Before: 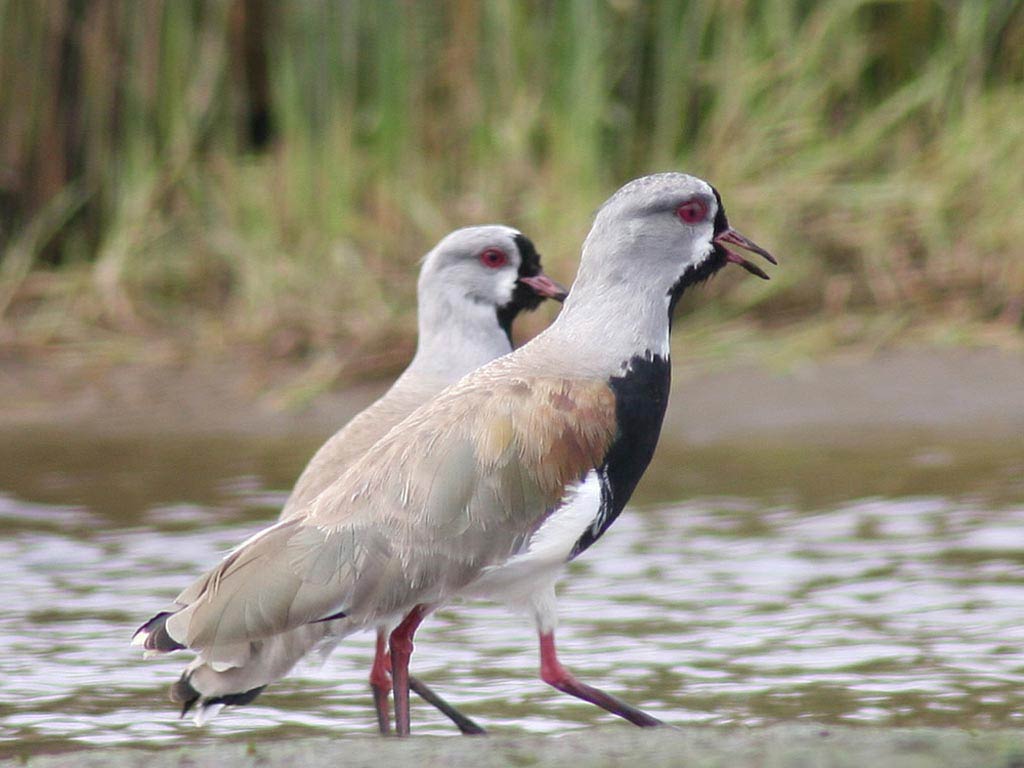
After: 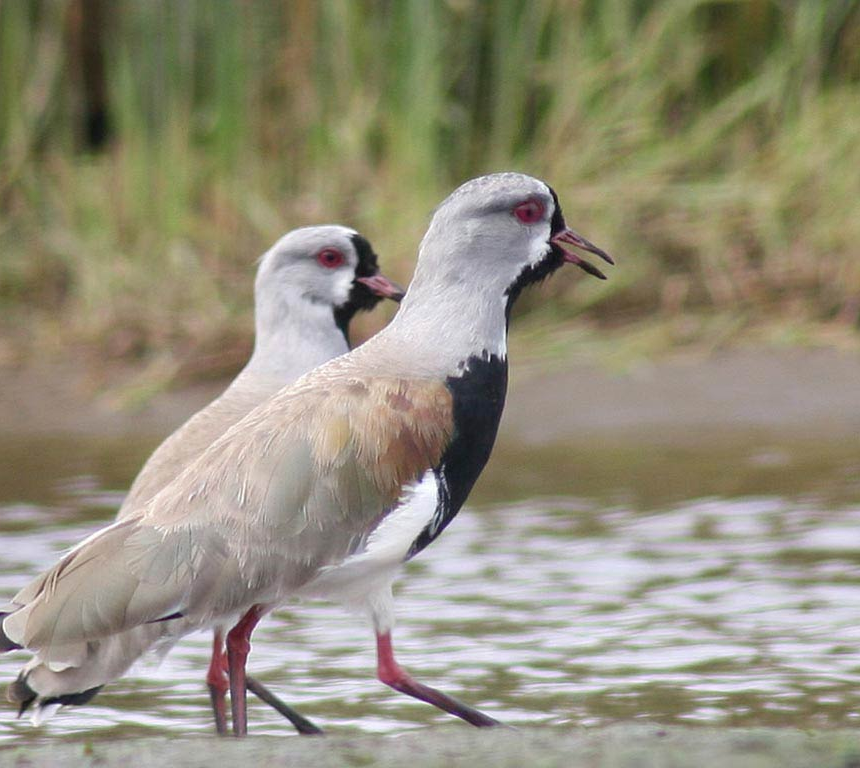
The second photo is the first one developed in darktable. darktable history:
crop: left 15.957%
